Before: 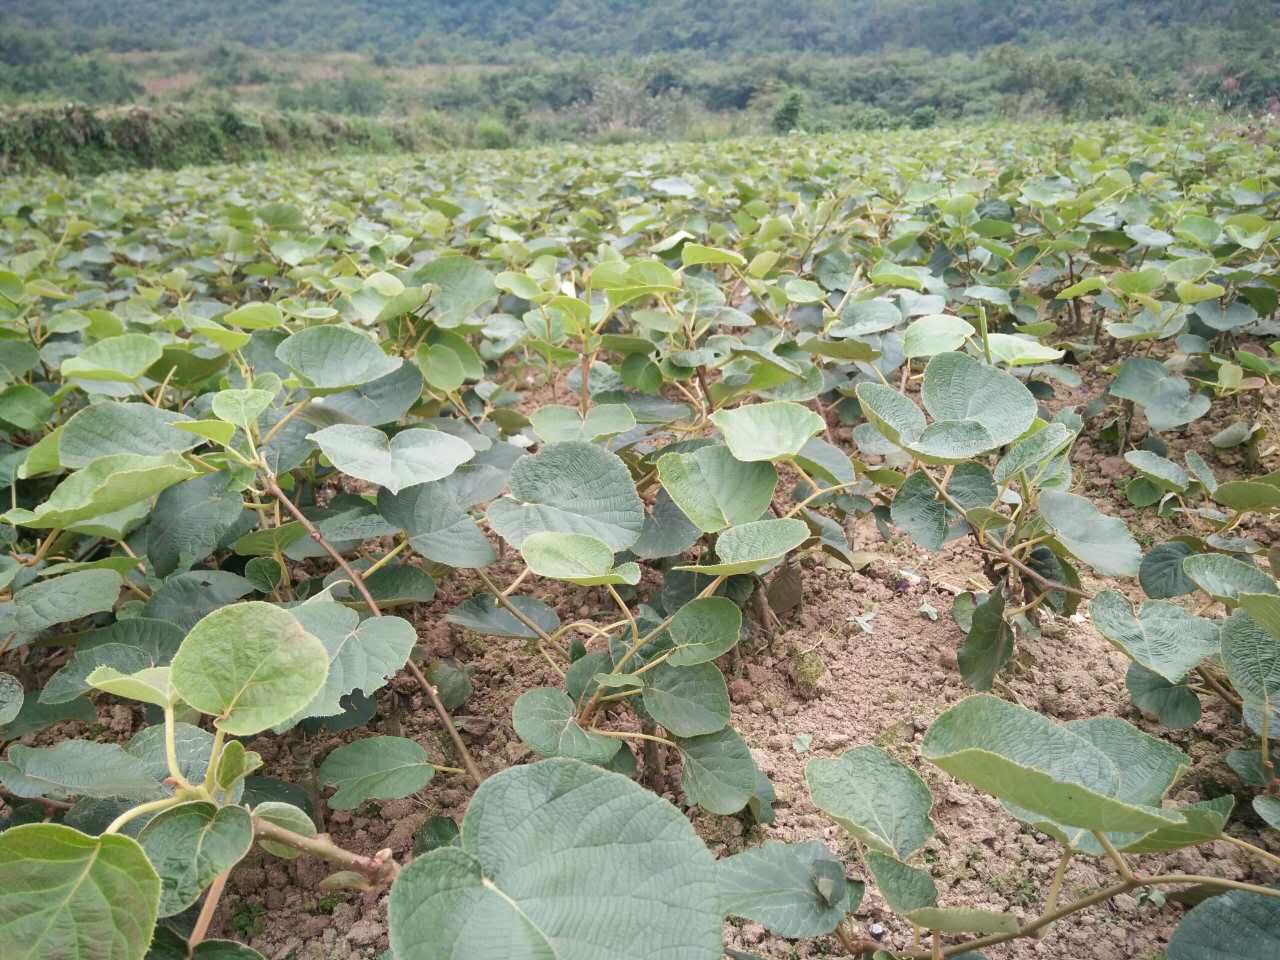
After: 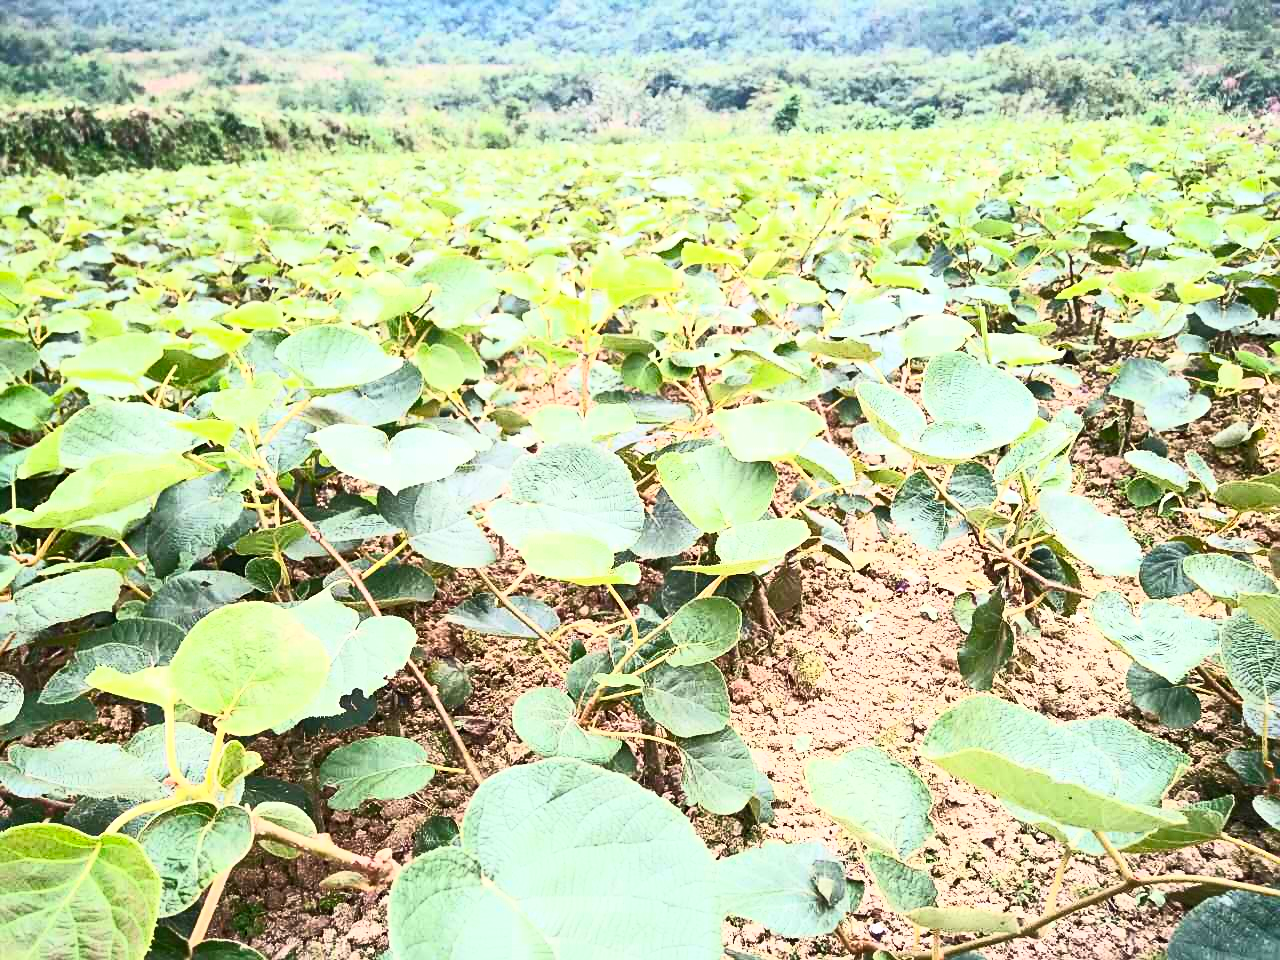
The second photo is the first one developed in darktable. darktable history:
sharpen: on, module defaults
contrast brightness saturation: contrast 0.83, brightness 0.59, saturation 0.59
